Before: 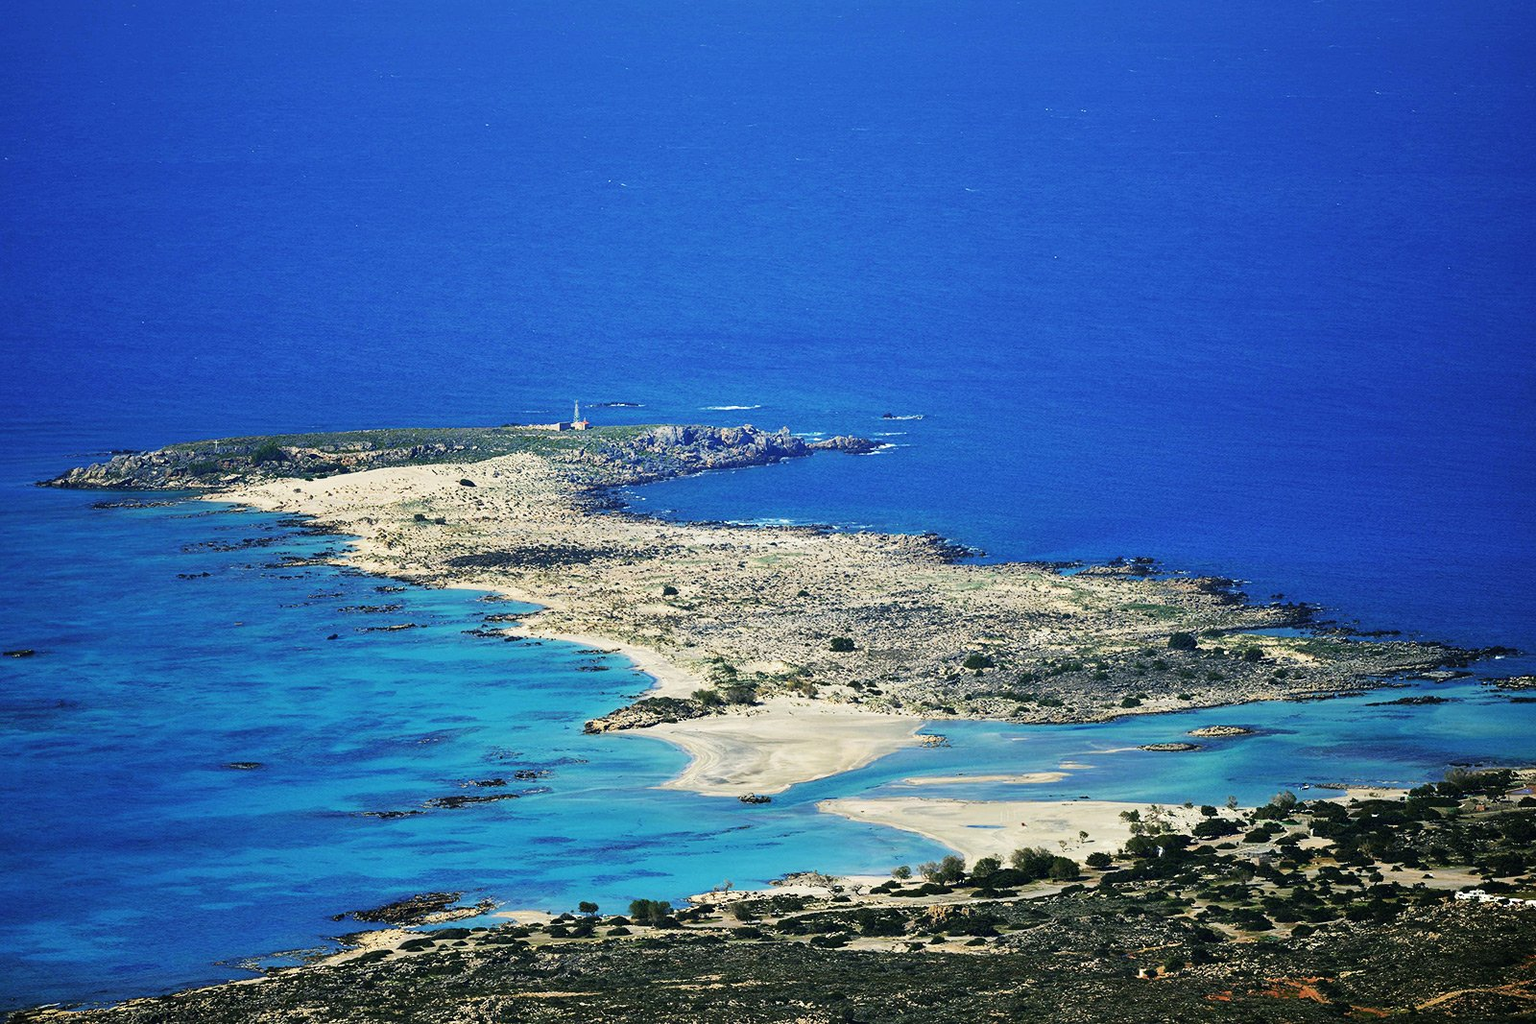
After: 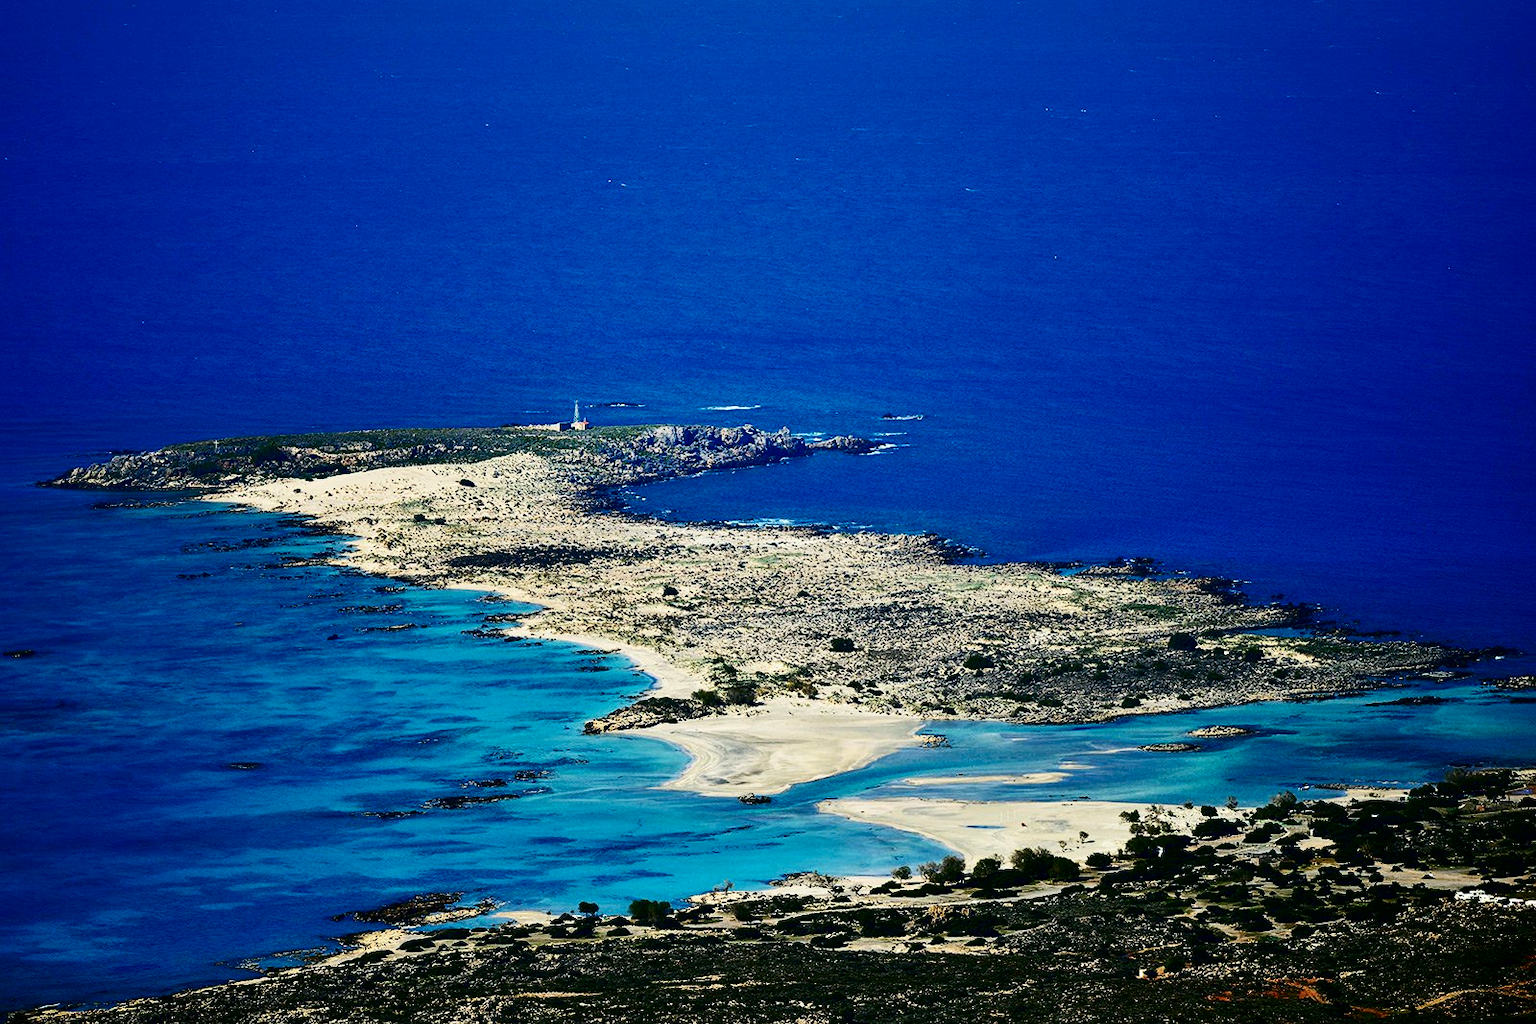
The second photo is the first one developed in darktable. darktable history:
contrast brightness saturation: contrast 0.244, brightness -0.241, saturation 0.138
